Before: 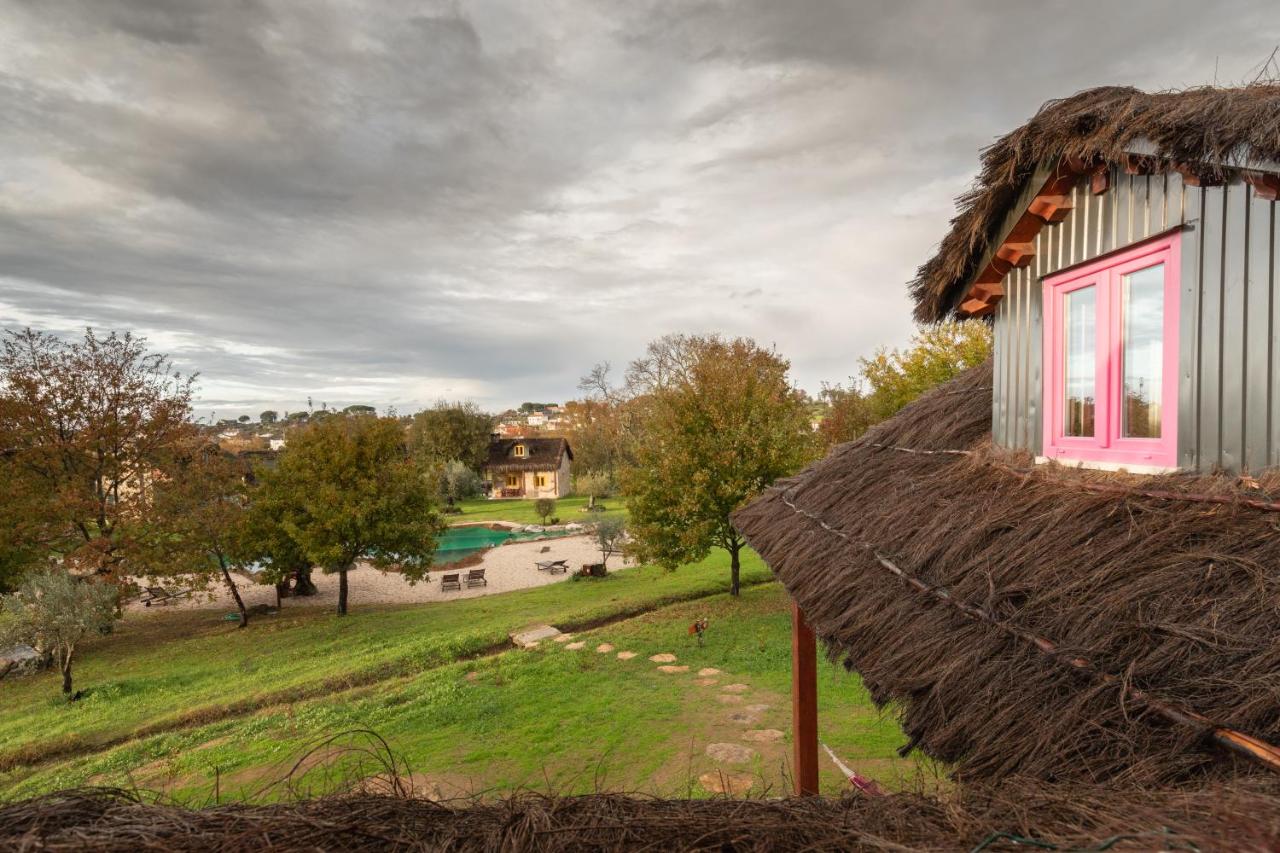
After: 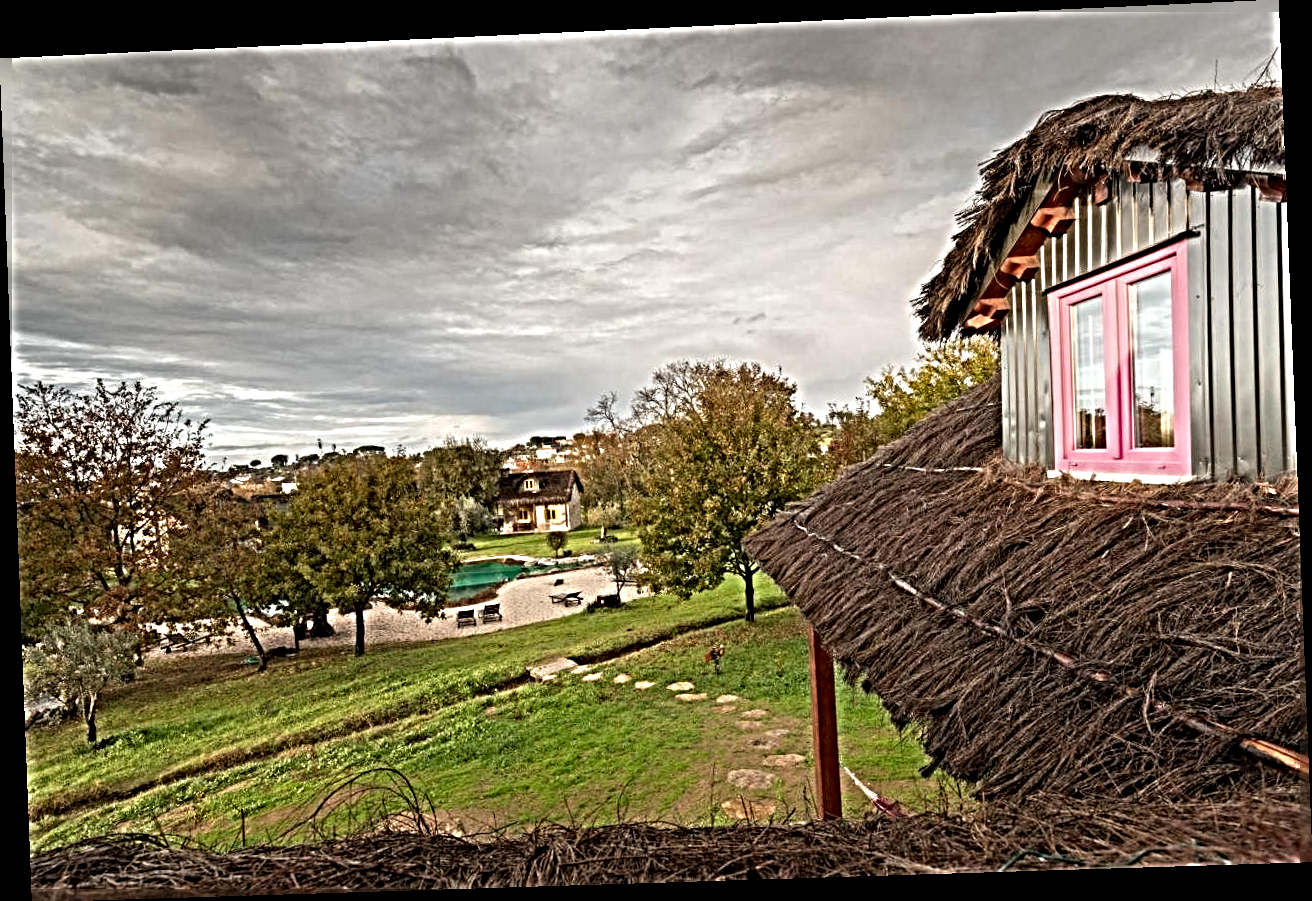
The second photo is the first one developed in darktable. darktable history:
sharpen: radius 6.3, amount 1.8, threshold 0
rotate and perspective: rotation -2.22°, lens shift (horizontal) -0.022, automatic cropping off
